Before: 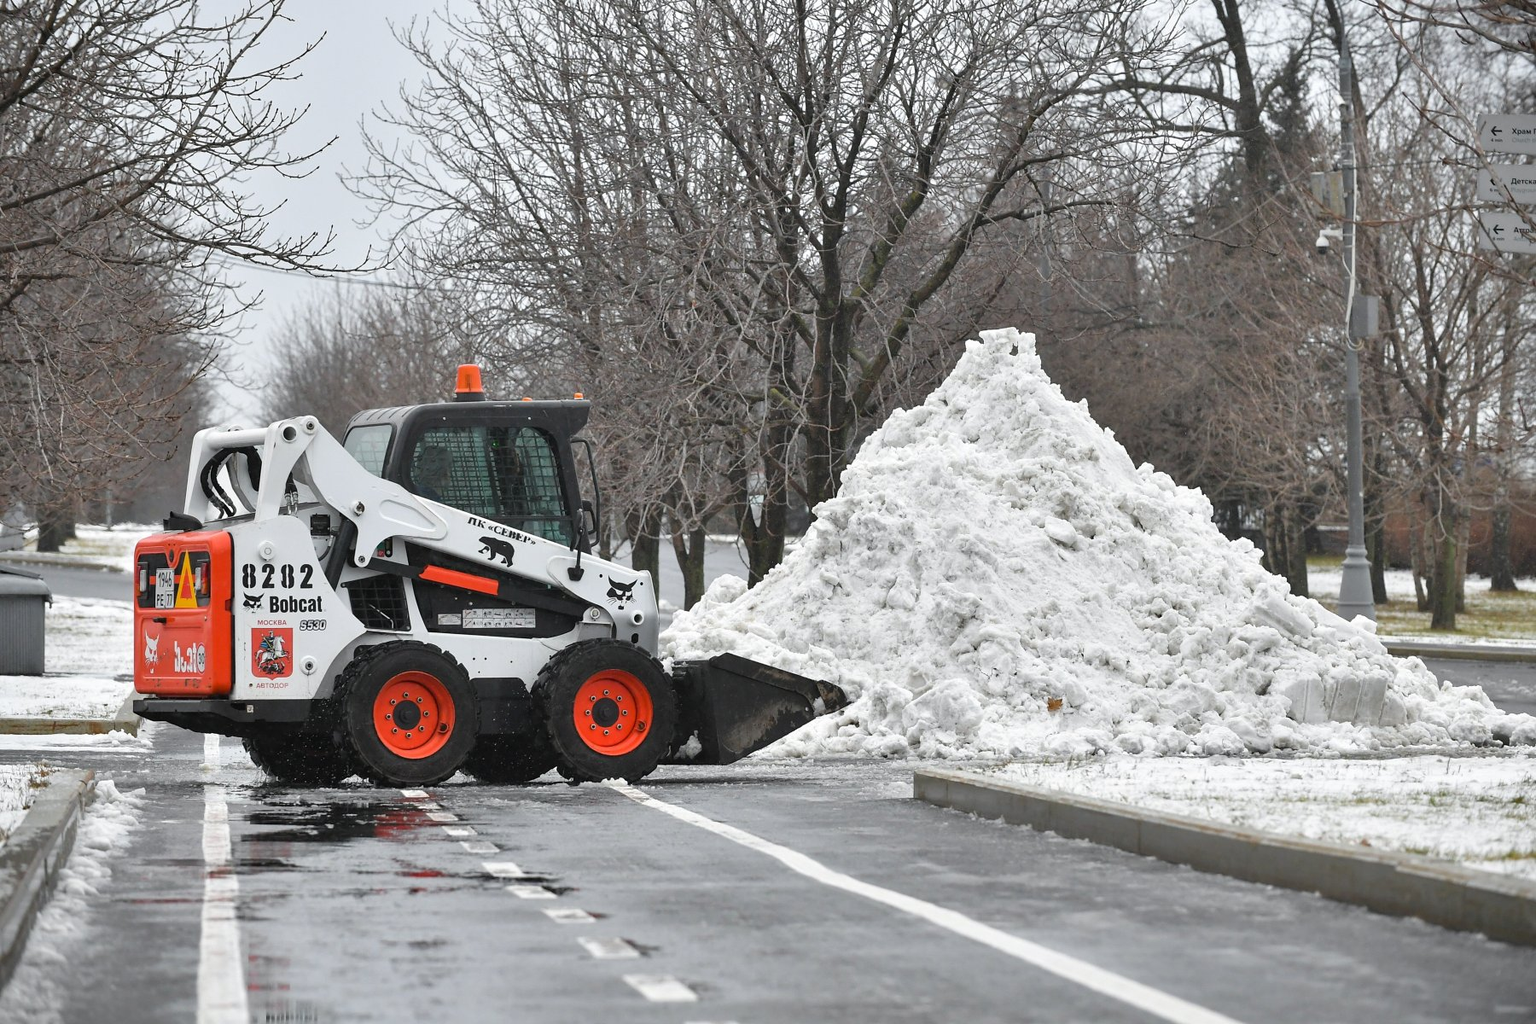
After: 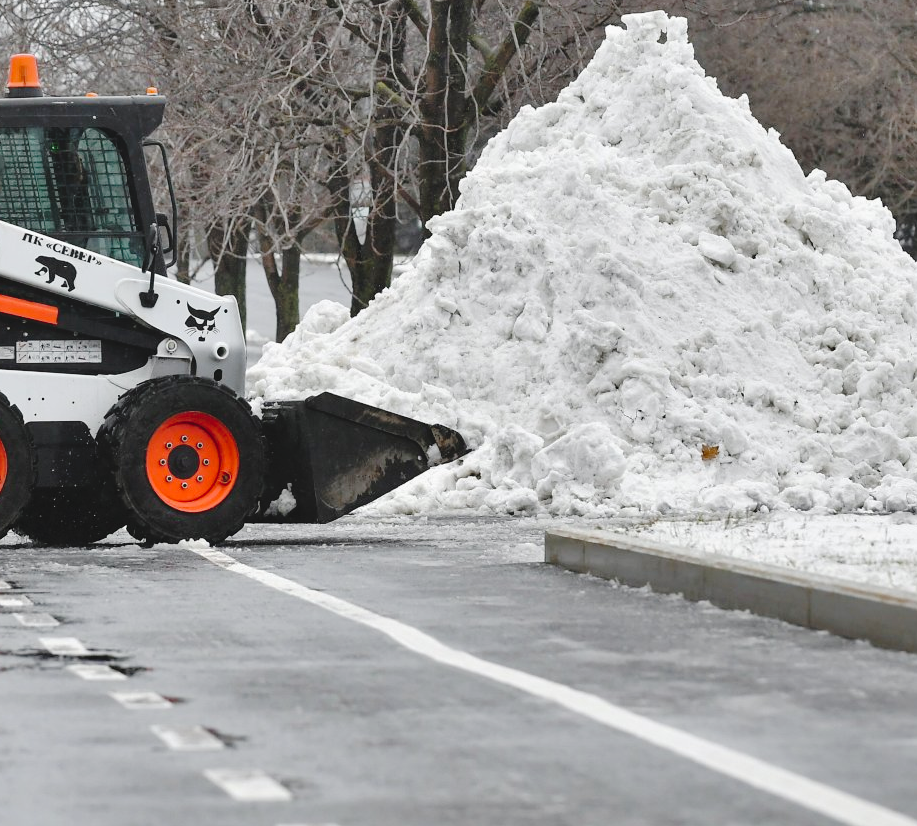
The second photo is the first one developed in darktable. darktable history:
shadows and highlights: shadows 29.32, highlights -29.32, low approximation 0.01, soften with gaussian
tone curve: curves: ch0 [(0, 0) (0.003, 0.047) (0.011, 0.051) (0.025, 0.061) (0.044, 0.075) (0.069, 0.09) (0.1, 0.102) (0.136, 0.125) (0.177, 0.173) (0.224, 0.226) (0.277, 0.303) (0.335, 0.388) (0.399, 0.469) (0.468, 0.545) (0.543, 0.623) (0.623, 0.695) (0.709, 0.766) (0.801, 0.832) (0.898, 0.905) (1, 1)], preserve colors none
exposure: exposure -0.072 EV, compensate highlight preservation false
crop and rotate: left 29.237%, top 31.152%, right 19.807%
tone equalizer: on, module defaults
